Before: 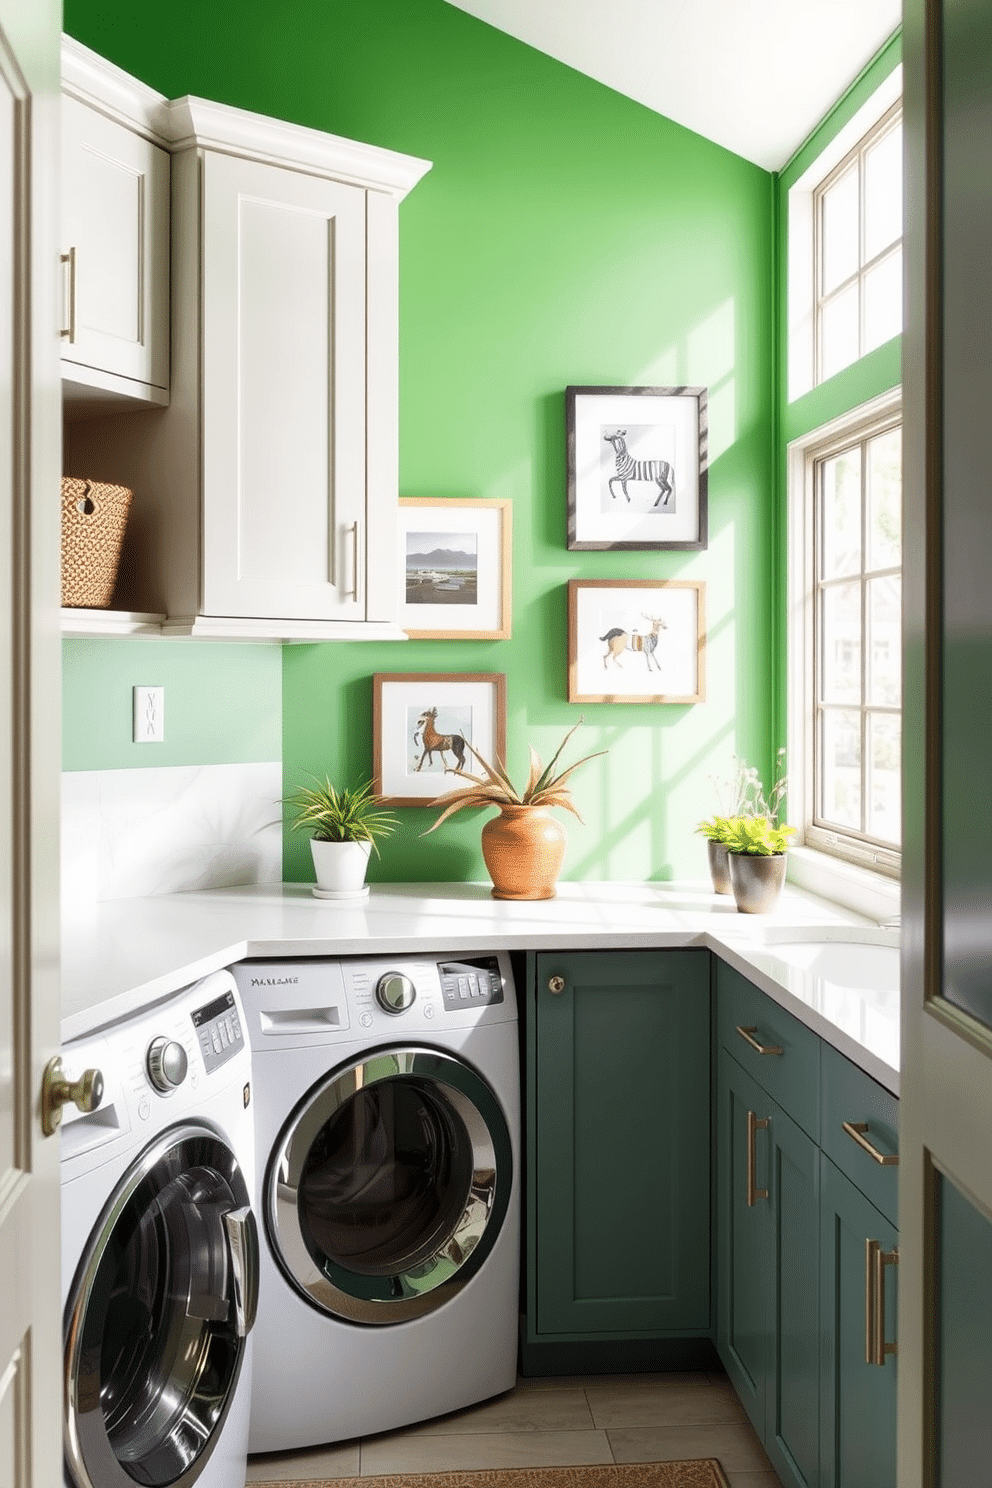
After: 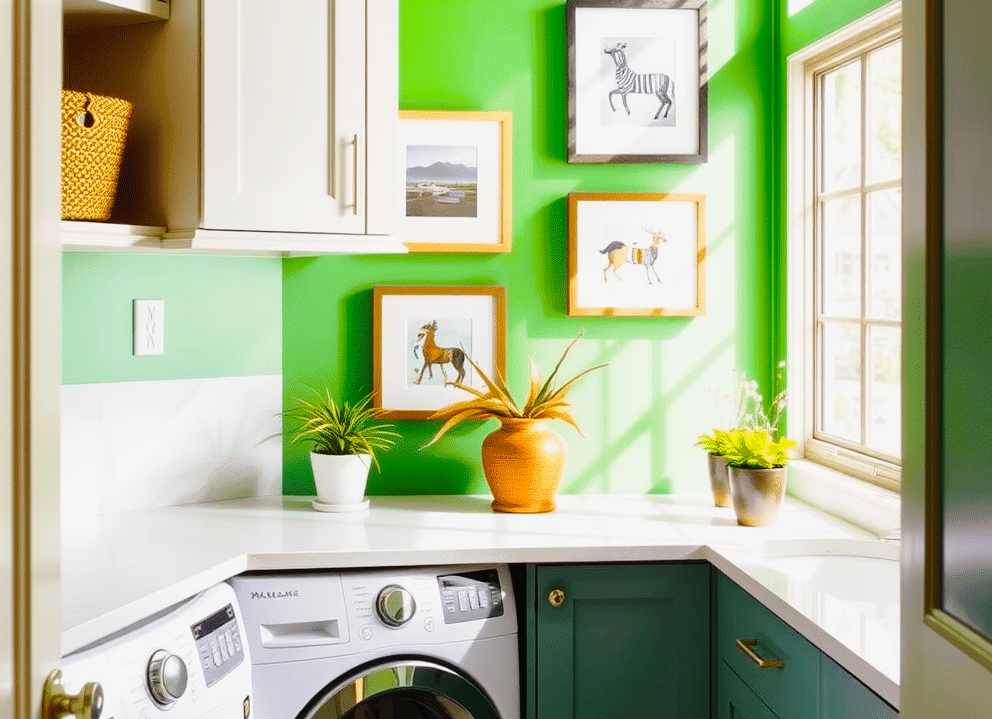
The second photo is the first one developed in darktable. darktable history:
tone curve: curves: ch0 [(0.003, 0.015) (0.104, 0.07) (0.236, 0.218) (0.401, 0.443) (0.495, 0.55) (0.65, 0.68) (0.832, 0.858) (1, 0.977)]; ch1 [(0, 0) (0.161, 0.092) (0.35, 0.33) (0.379, 0.401) (0.45, 0.466) (0.489, 0.499) (0.55, 0.56) (0.621, 0.615) (0.718, 0.734) (1, 1)]; ch2 [(0, 0) (0.369, 0.427) (0.44, 0.434) (0.502, 0.501) (0.557, 0.55) (0.586, 0.59) (1, 1)], preserve colors none
color balance rgb: perceptual saturation grading › global saturation 64.739%, perceptual saturation grading › highlights 50.243%, perceptual saturation grading › shadows 29.562%
crop and rotate: top 26.058%, bottom 25.597%
